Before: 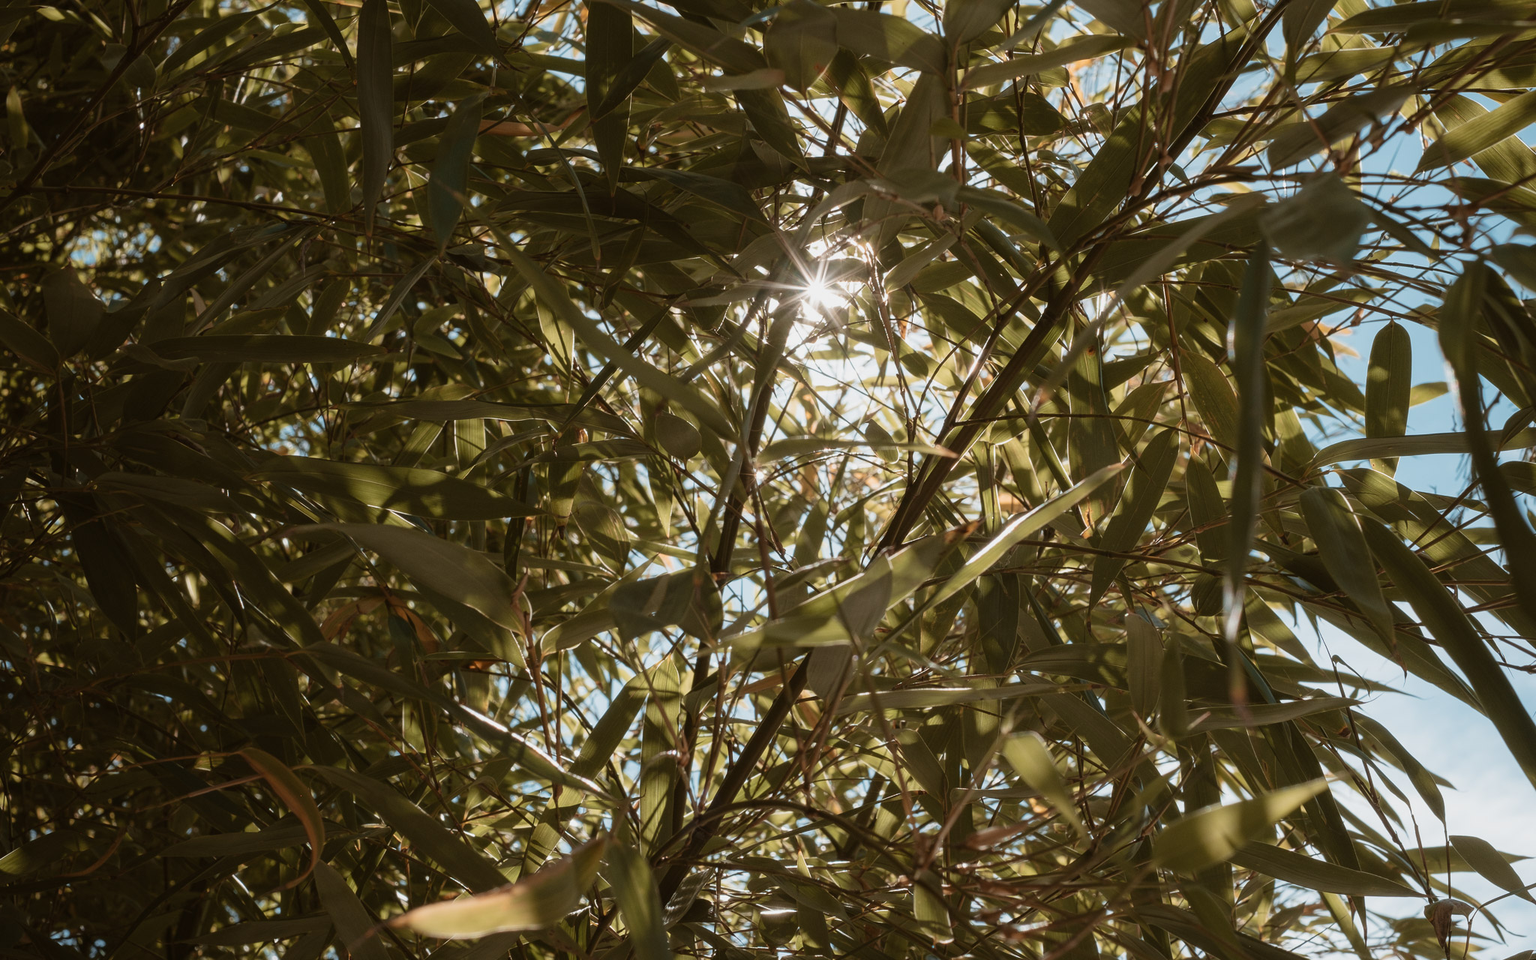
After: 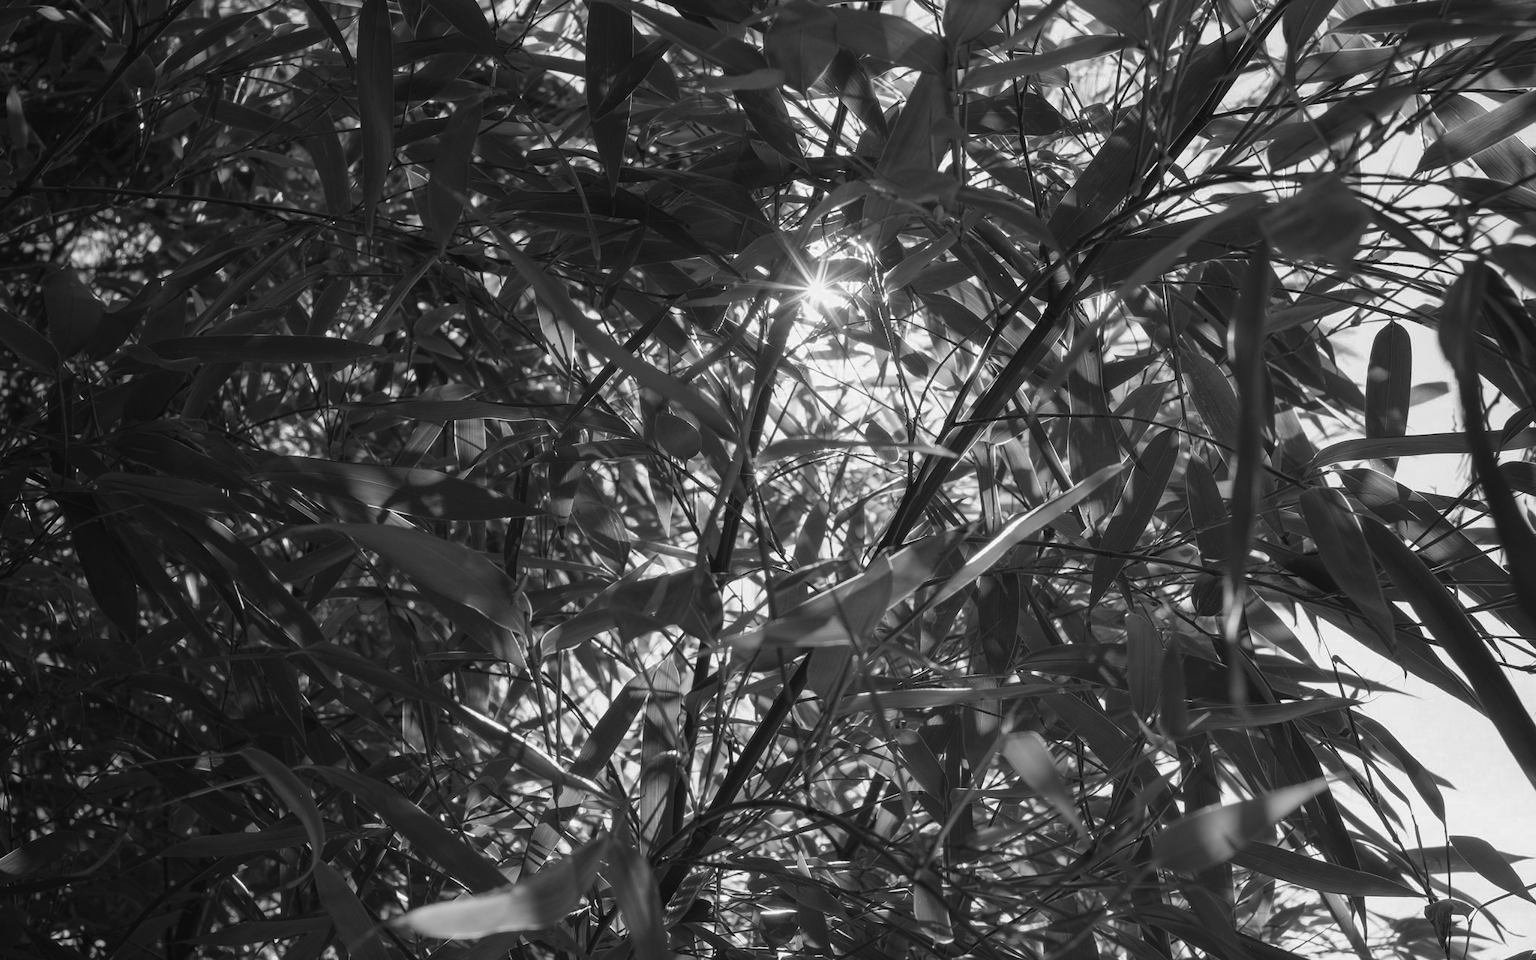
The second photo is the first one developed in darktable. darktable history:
color zones: curves: ch0 [(0, 0.613) (0.01, 0.613) (0.245, 0.448) (0.498, 0.529) (0.642, 0.665) (0.879, 0.777) (0.99, 0.613)]; ch1 [(0, 0) (0.143, 0) (0.286, 0) (0.429, 0) (0.571, 0) (0.714, 0) (0.857, 0)], mix 30.4%
